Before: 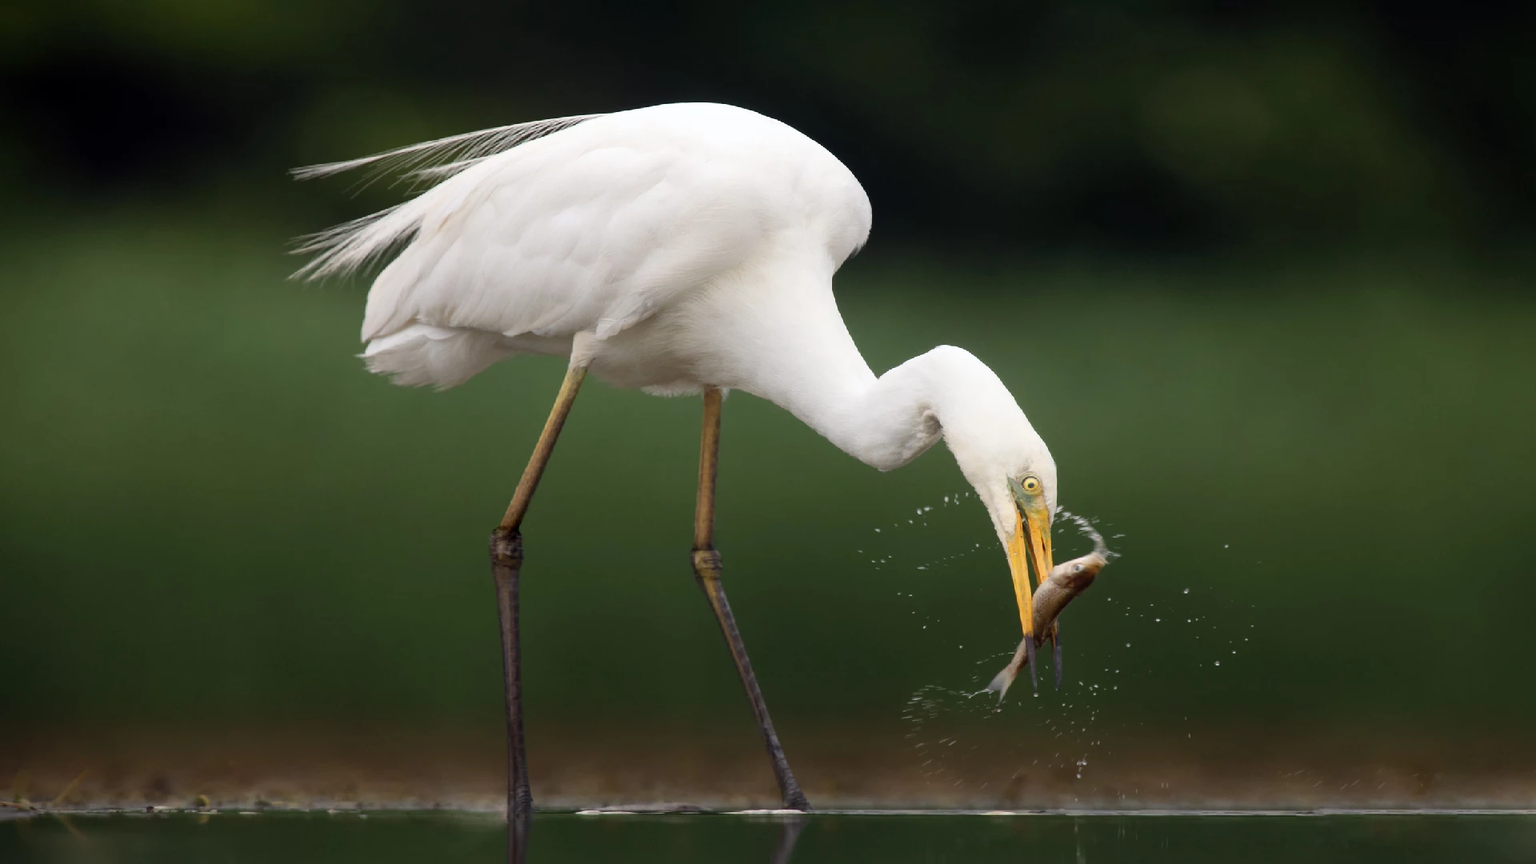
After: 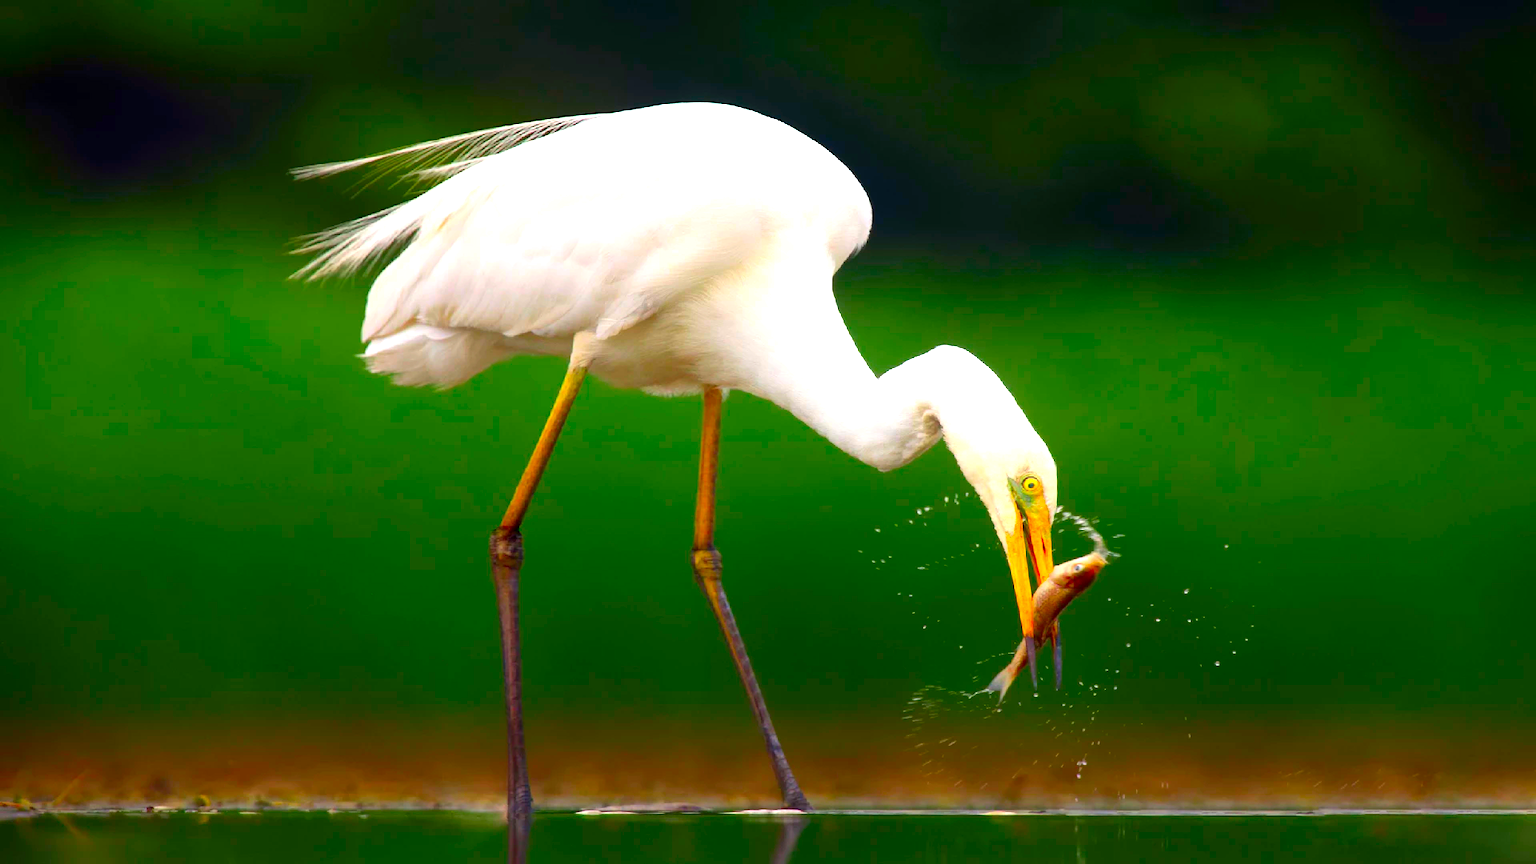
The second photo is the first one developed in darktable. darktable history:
exposure: black level correction 0, exposure 0.697 EV, compensate highlight preservation false
color correction: highlights b* -0.038, saturation 2.99
